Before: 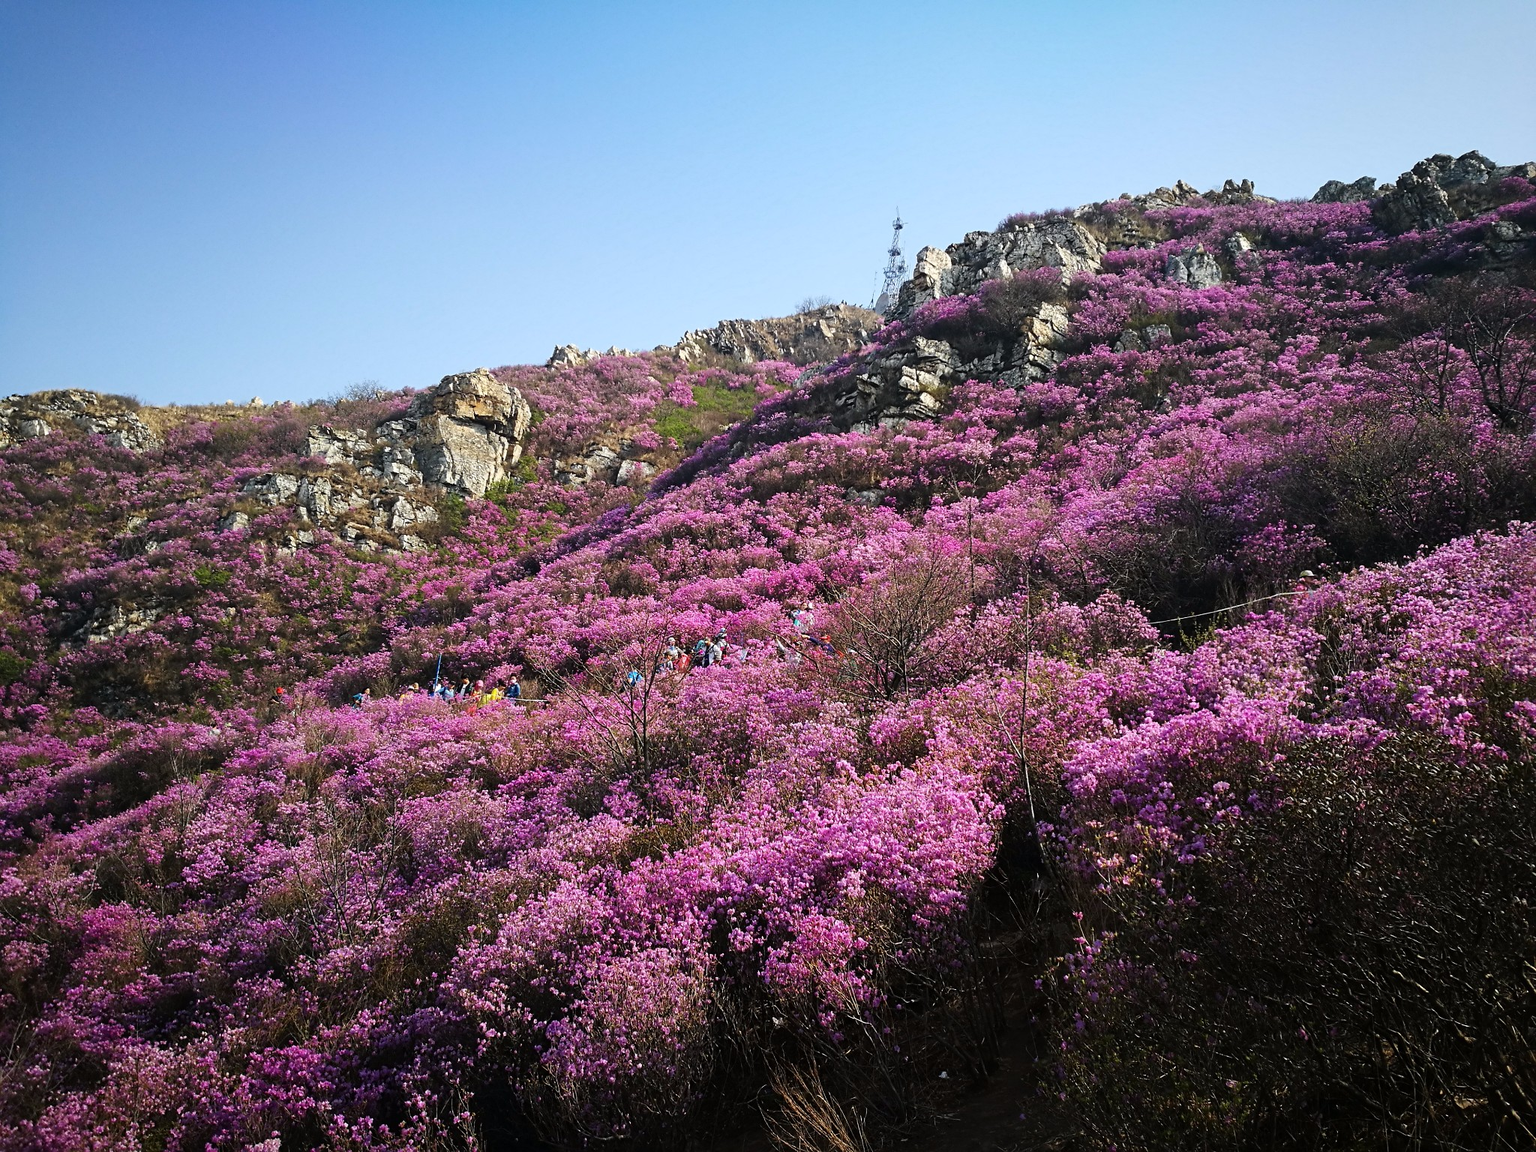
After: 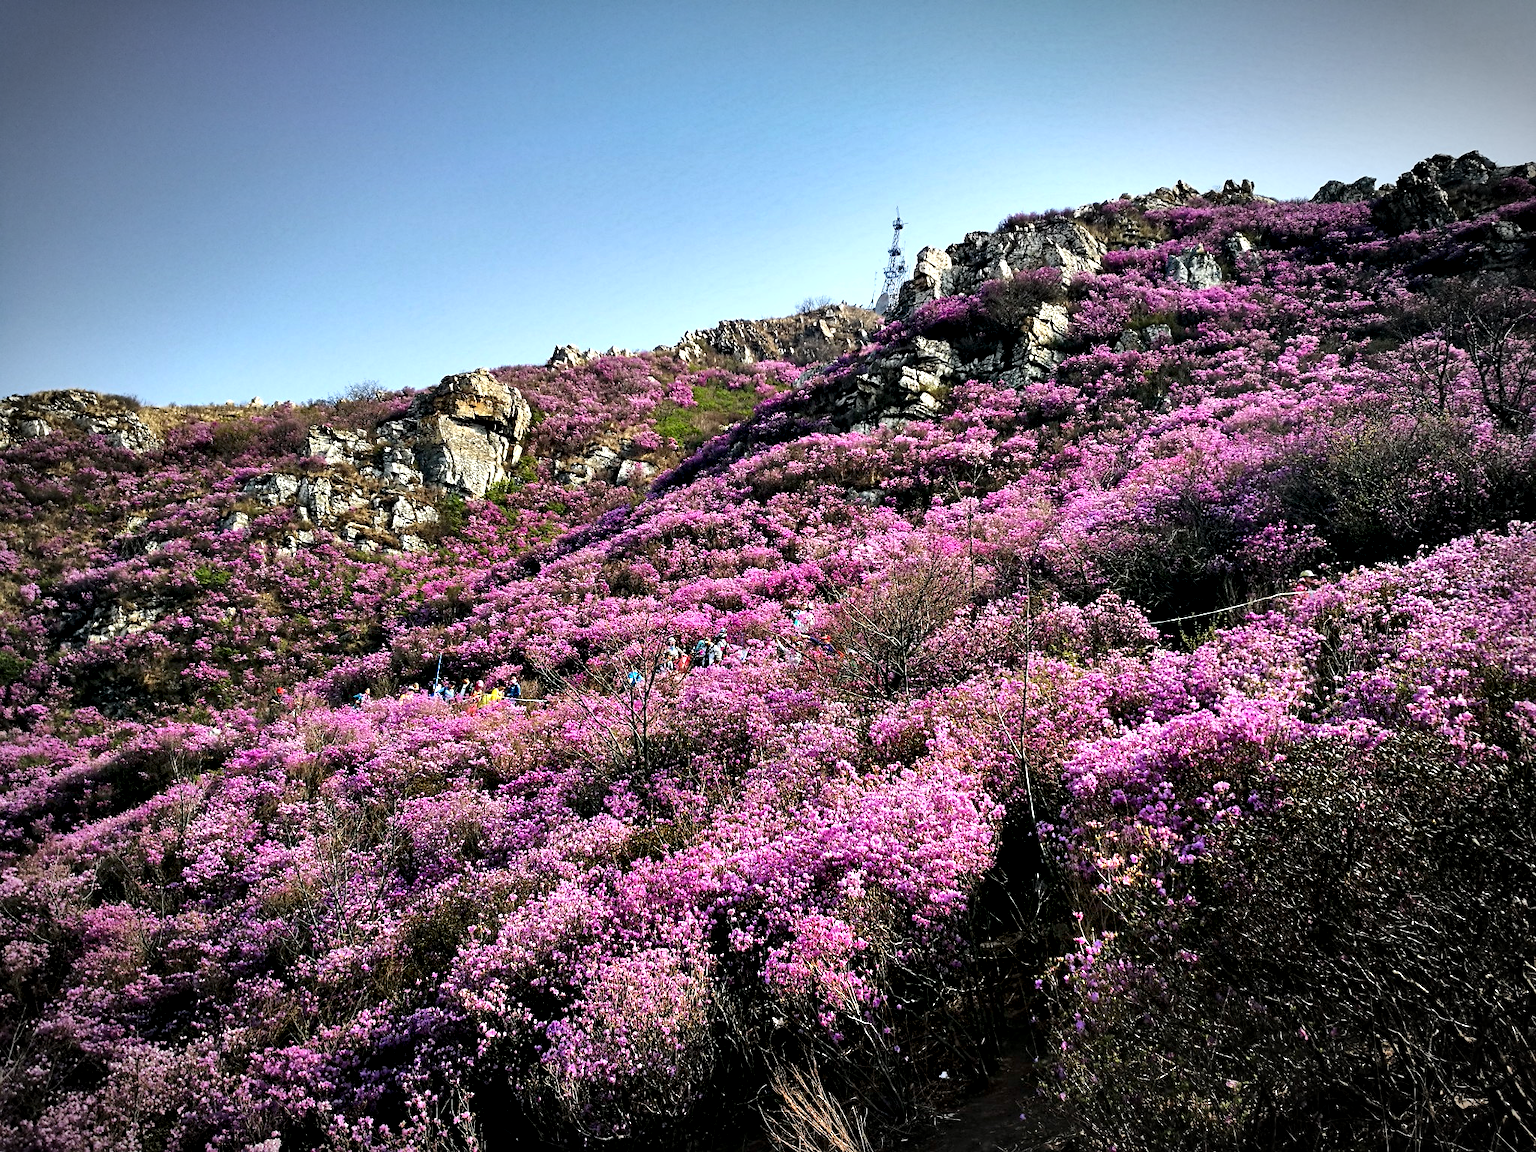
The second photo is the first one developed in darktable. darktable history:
contrast equalizer: y [[0.6 ×6], [0.55 ×6], [0 ×6], [0 ×6], [0 ×6]]
shadows and highlights: shadows 53.24, soften with gaussian
vignetting: automatic ratio true
